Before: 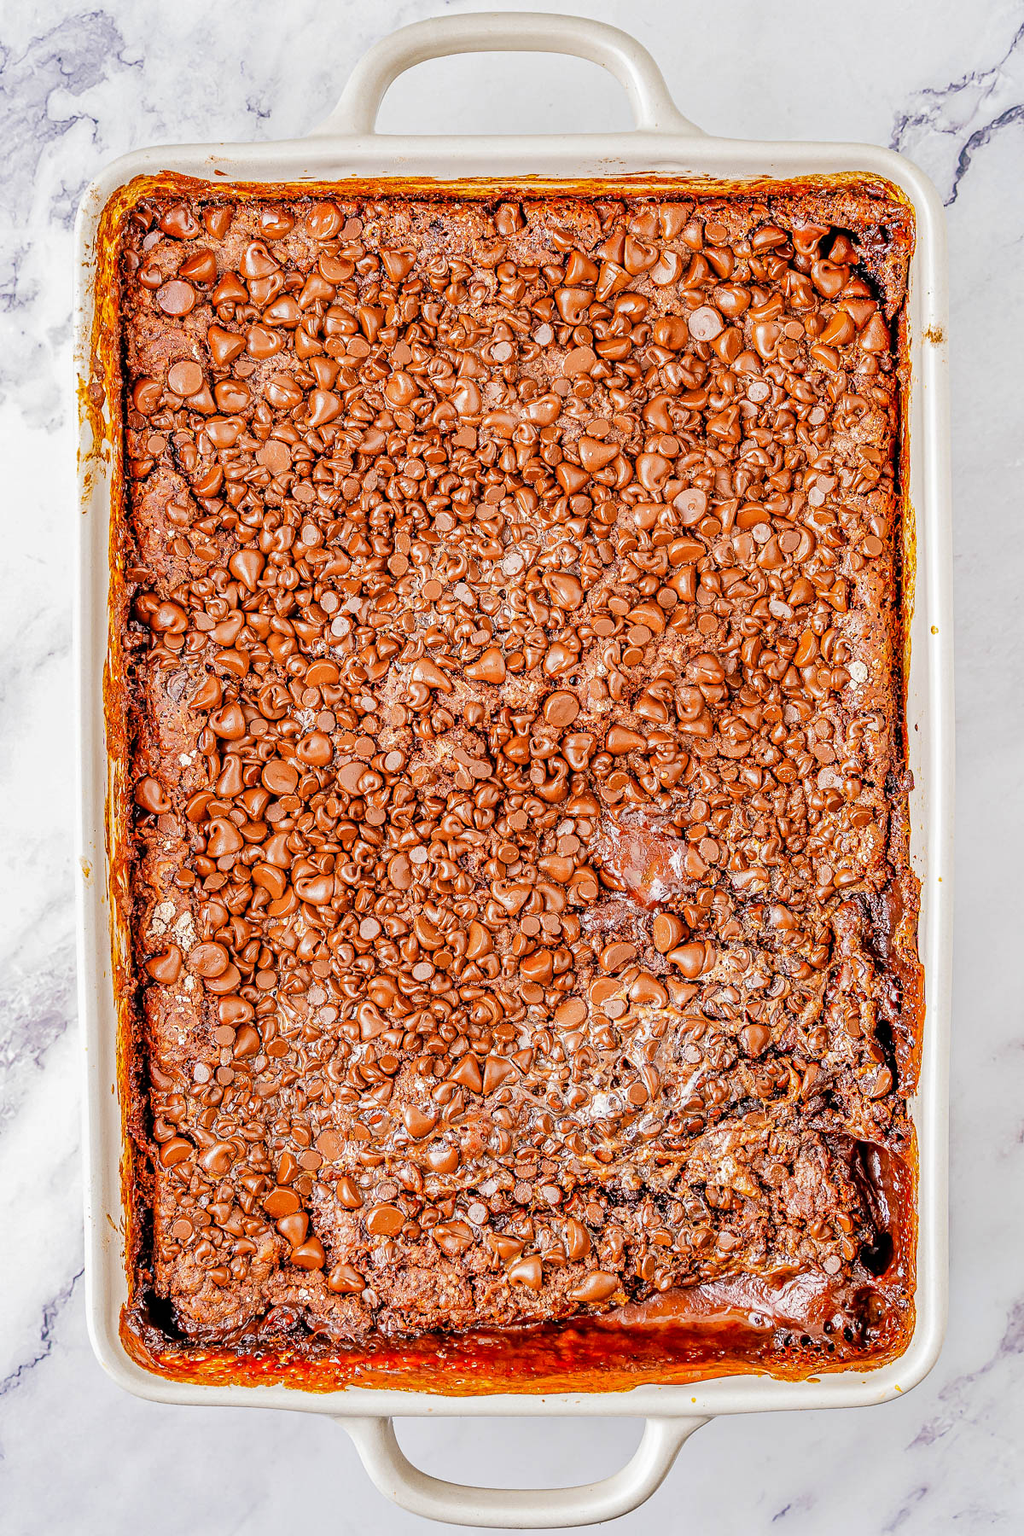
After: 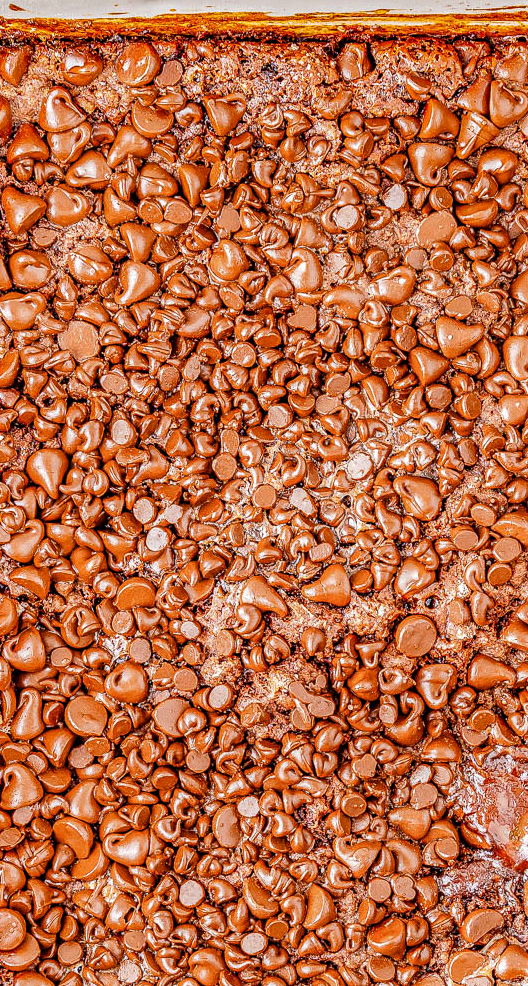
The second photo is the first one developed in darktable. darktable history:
crop: left 20.248%, top 10.86%, right 35.675%, bottom 34.321%
white balance: red 0.988, blue 1.017
local contrast: on, module defaults
shadows and highlights: shadows -30, highlights 30
